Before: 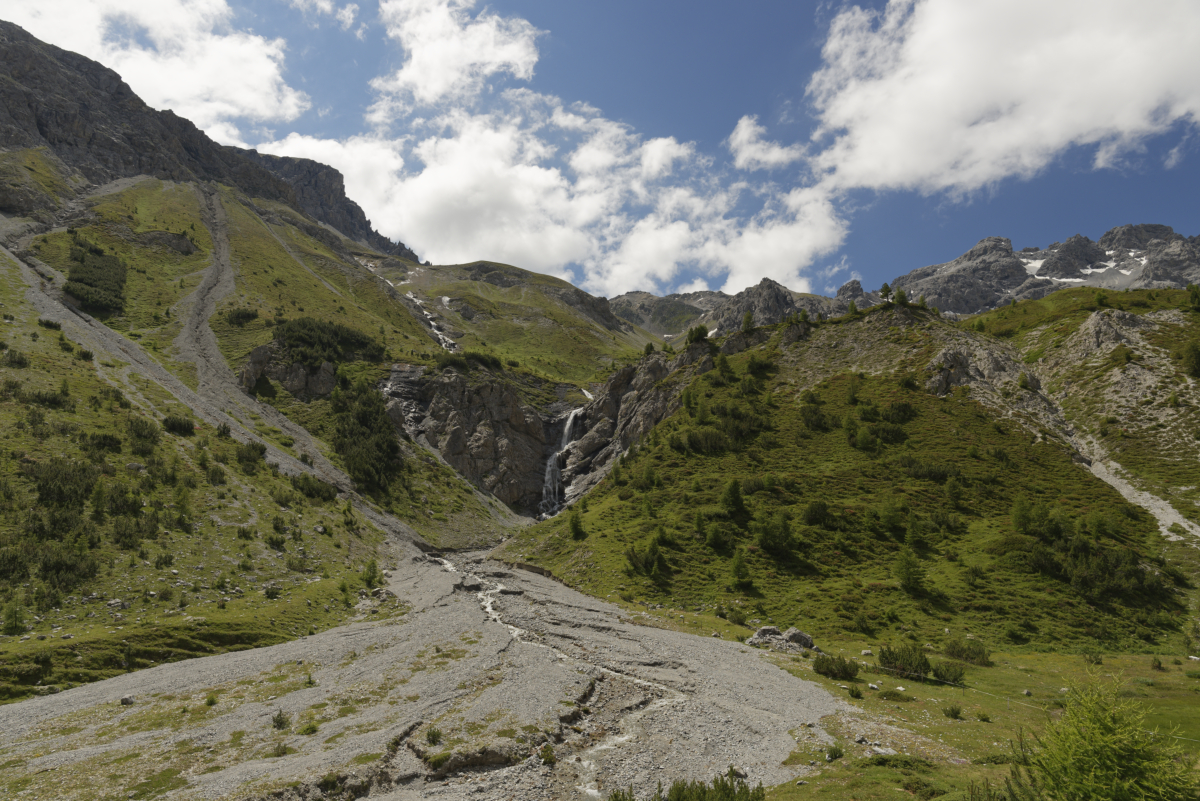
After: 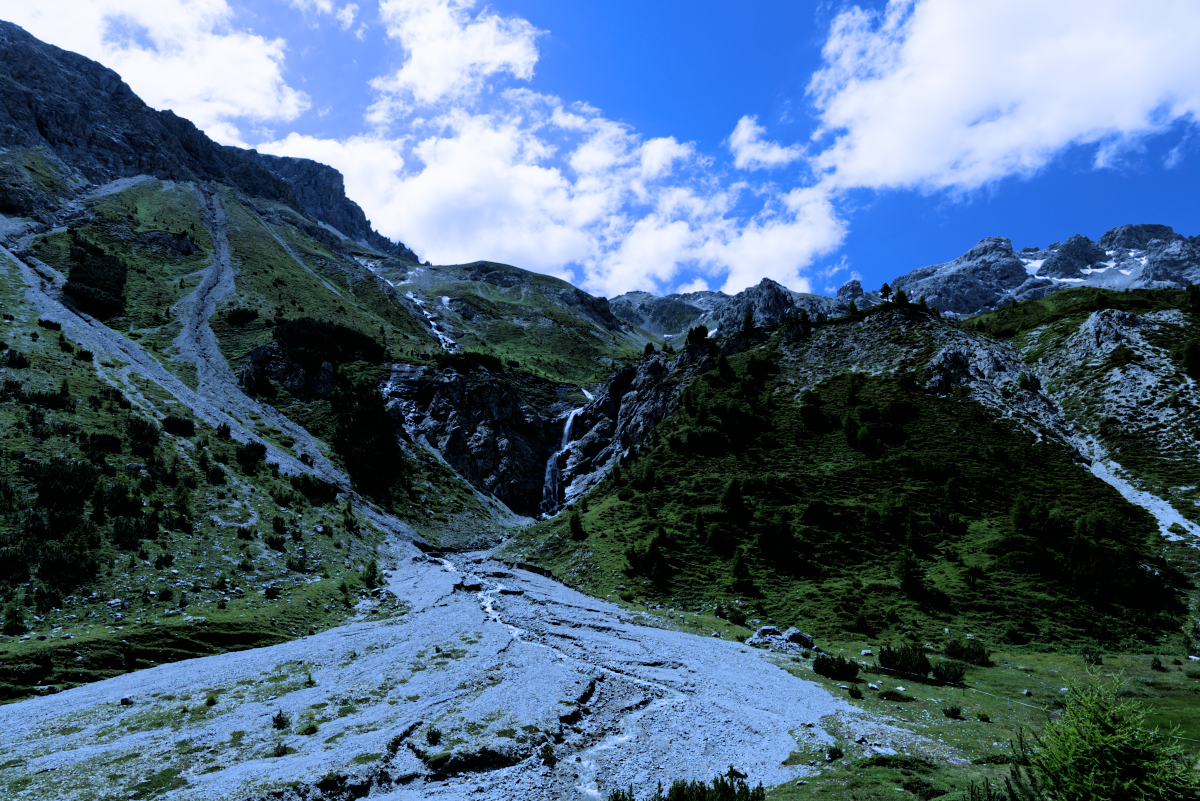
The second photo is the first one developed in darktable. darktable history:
filmic rgb: black relative exposure -3.75 EV, white relative exposure 2.4 EV, dynamic range scaling -50%, hardness 3.42, latitude 30%, contrast 1.8
white balance: red 0.766, blue 1.537
